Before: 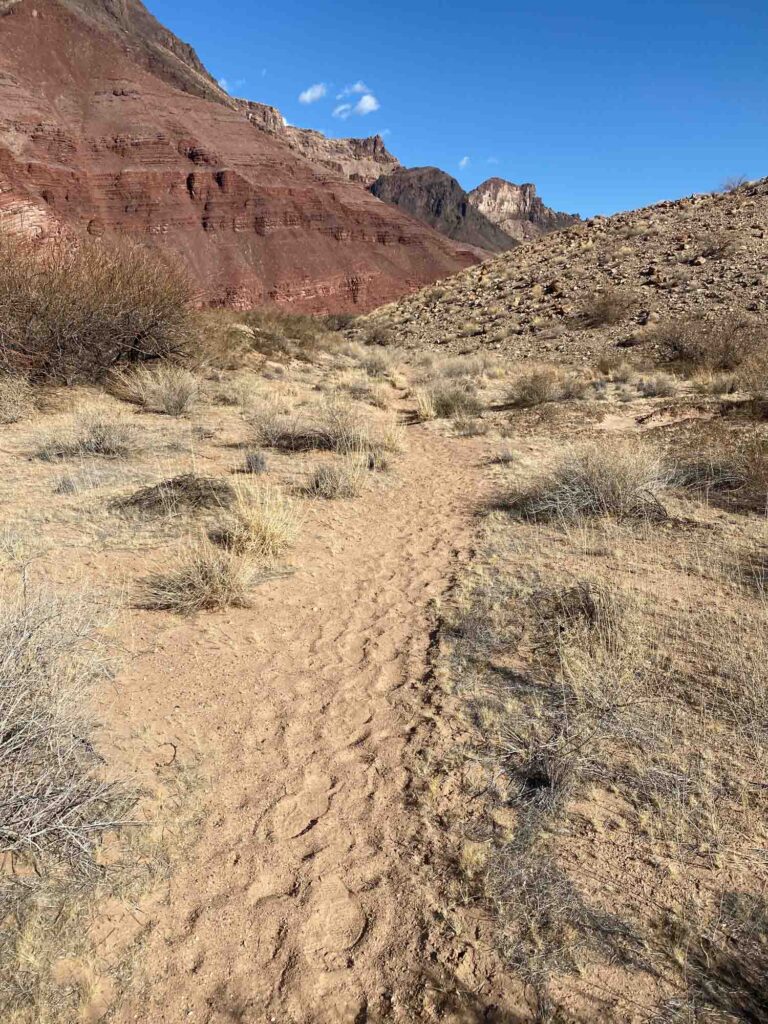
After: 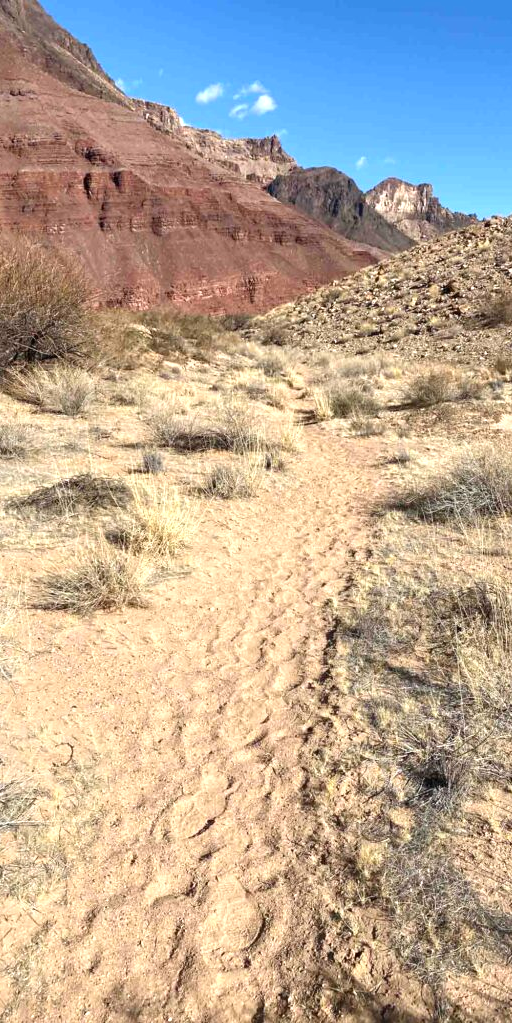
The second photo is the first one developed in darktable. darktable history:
exposure: exposure 0.6 EV, compensate highlight preservation false
crop and rotate: left 13.537%, right 19.796%
